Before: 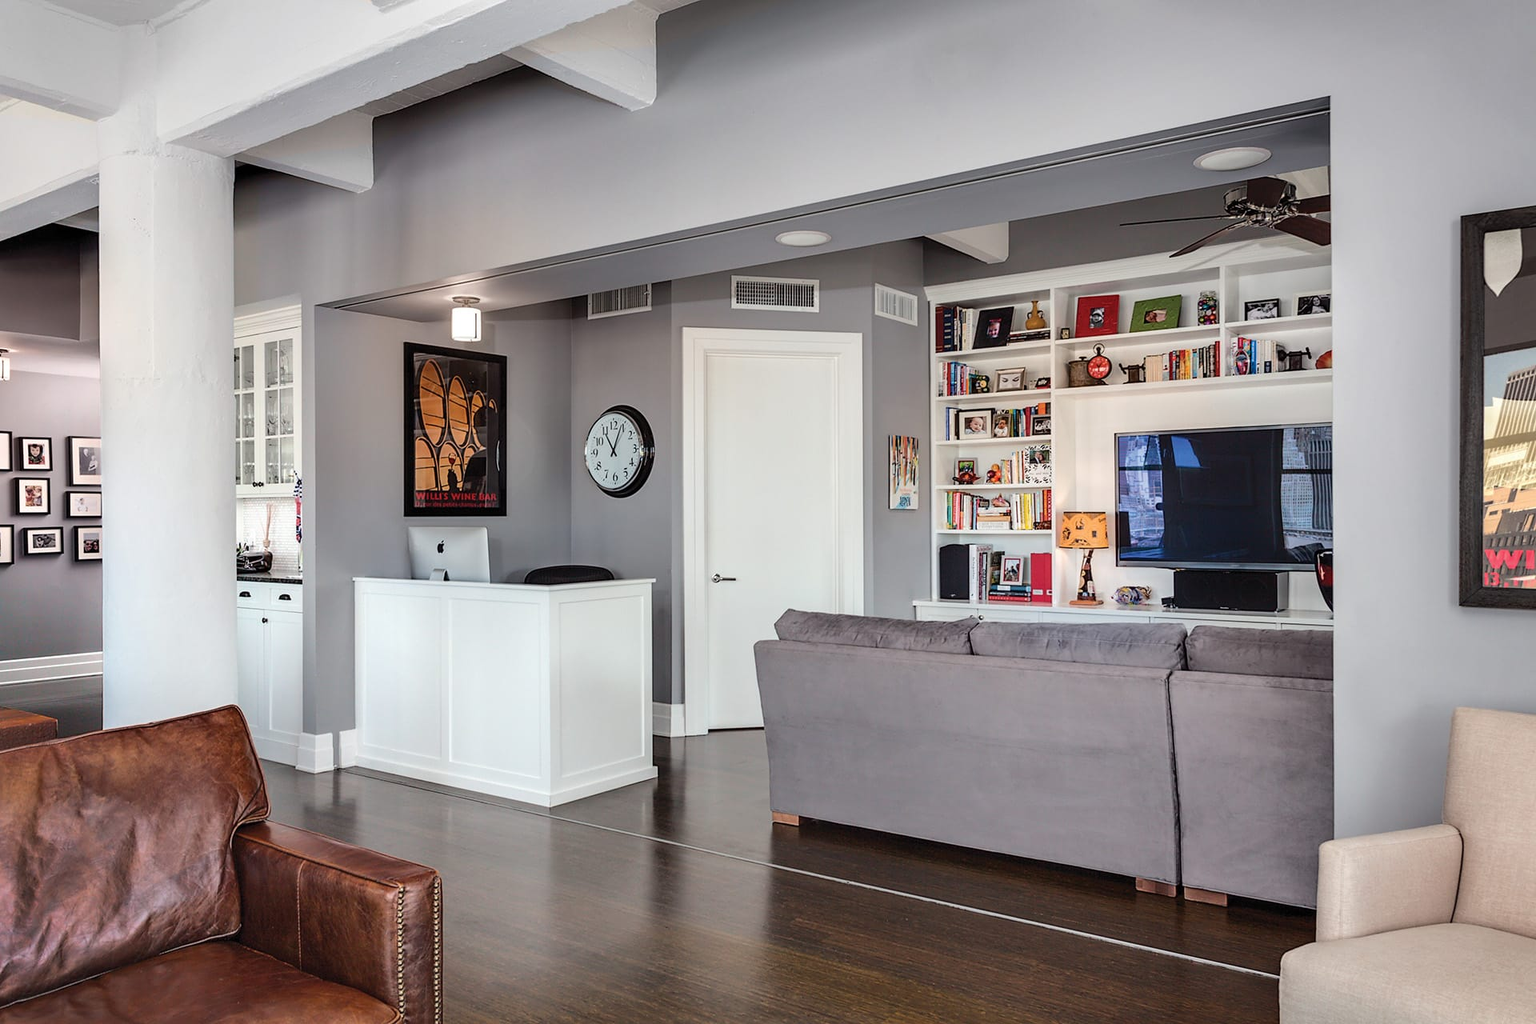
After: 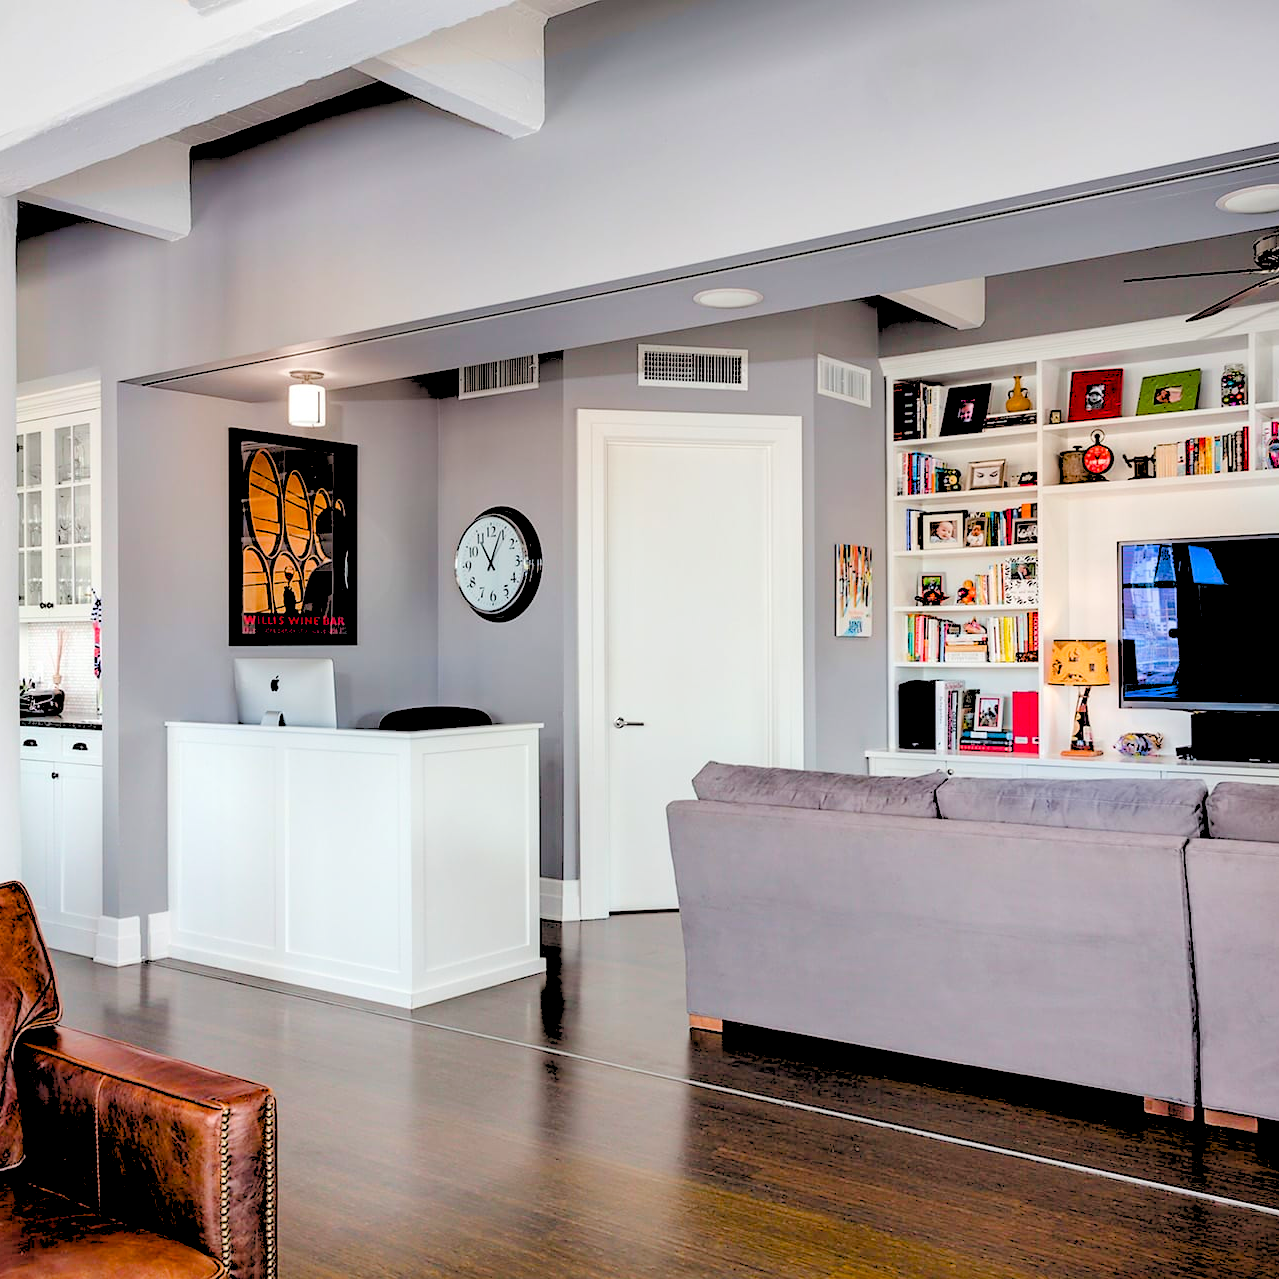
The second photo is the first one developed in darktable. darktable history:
color balance rgb: perceptual saturation grading › global saturation 35%, perceptual saturation grading › highlights -25%, perceptual saturation grading › shadows 50%
crop and rotate: left 14.385%, right 18.948%
rgb levels: levels [[0.027, 0.429, 0.996], [0, 0.5, 1], [0, 0.5, 1]]
